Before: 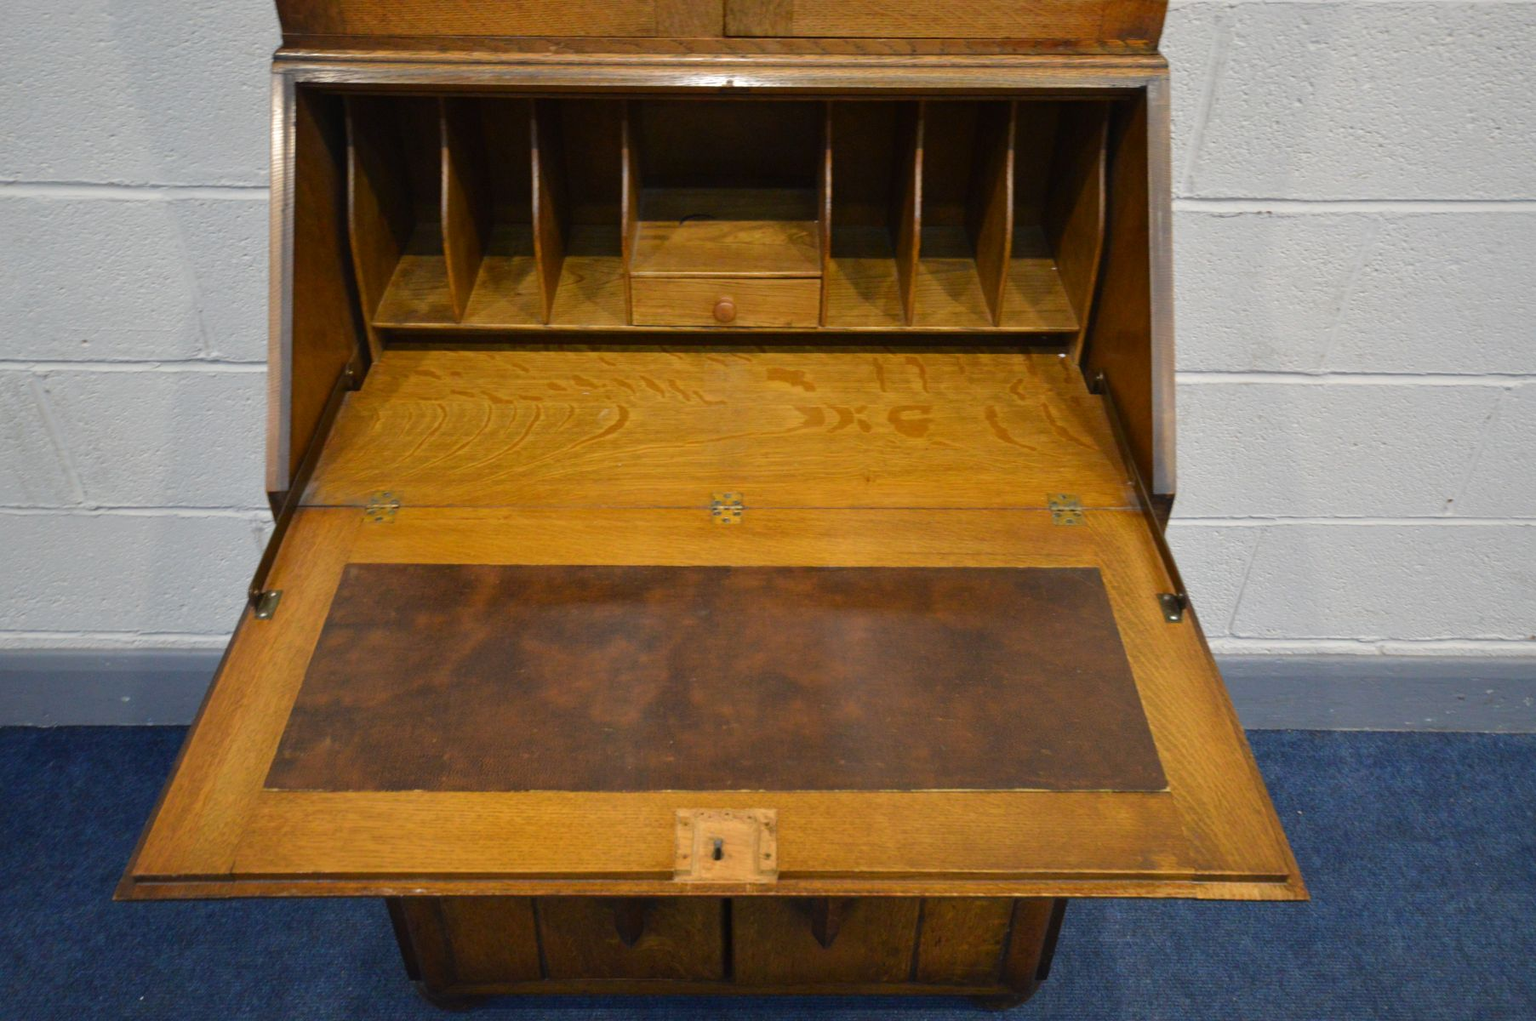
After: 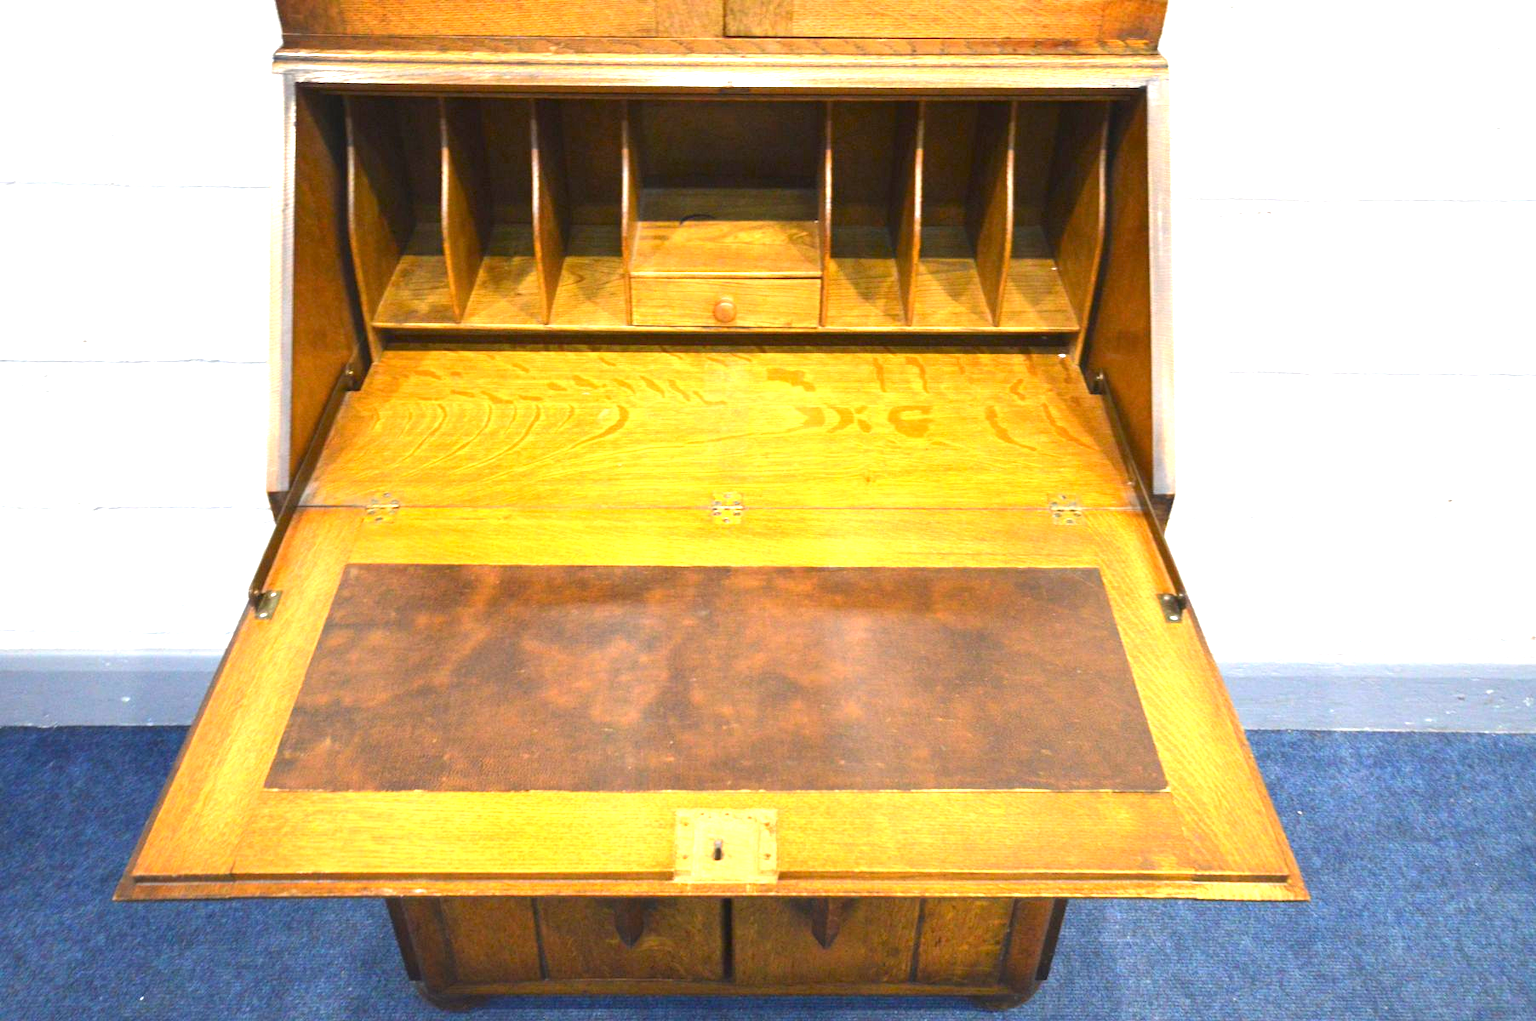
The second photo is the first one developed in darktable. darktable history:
exposure: exposure 2.047 EV, compensate exposure bias true, compensate highlight preservation false
